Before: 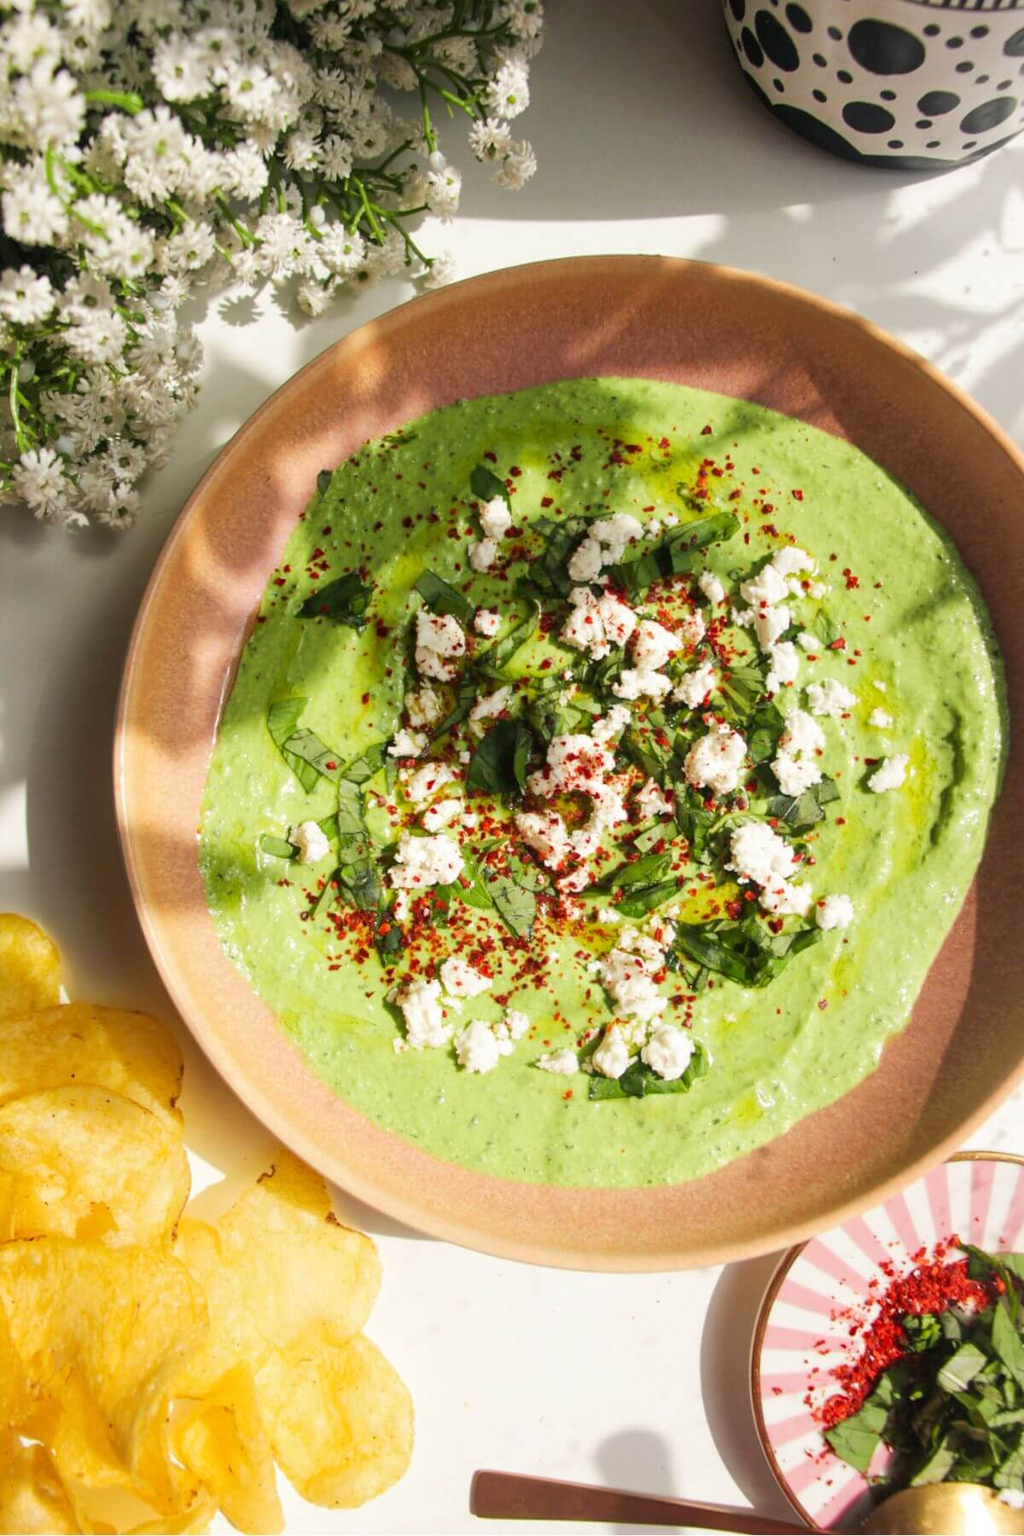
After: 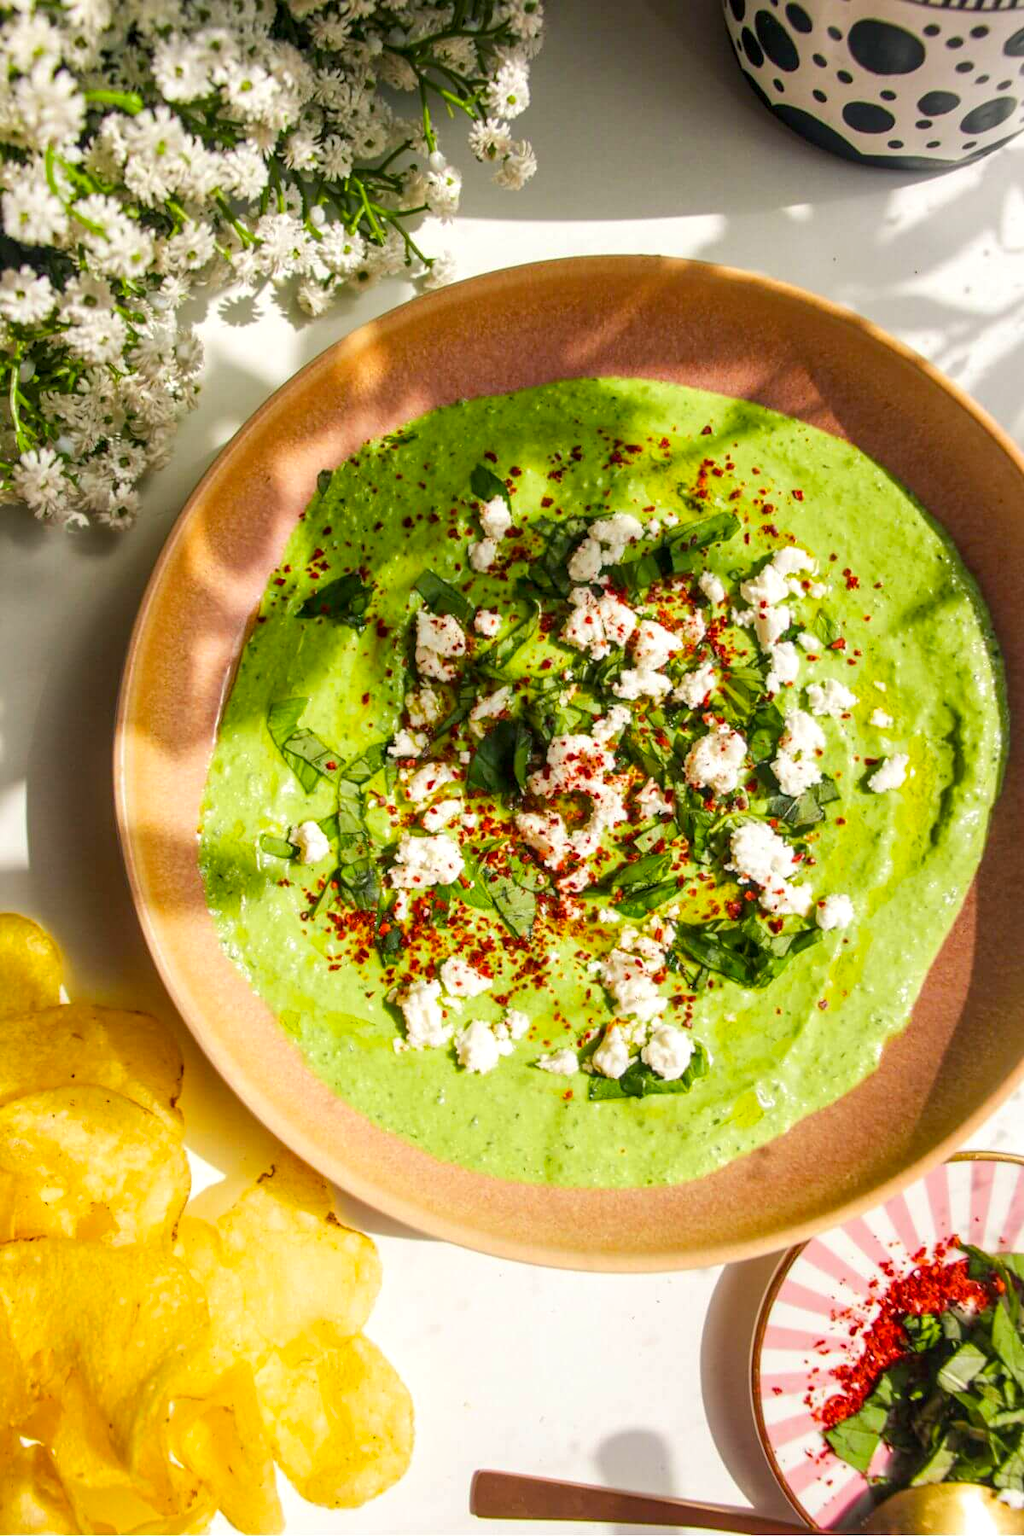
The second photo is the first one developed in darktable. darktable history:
local contrast: detail 130%
color balance rgb: shadows lift › chroma 1.012%, shadows lift › hue 242.13°, power › luminance 3.481%, power › hue 231.79°, linear chroma grading › global chroma 16.462%, perceptual saturation grading › global saturation 8.485%, global vibrance 9.979%
